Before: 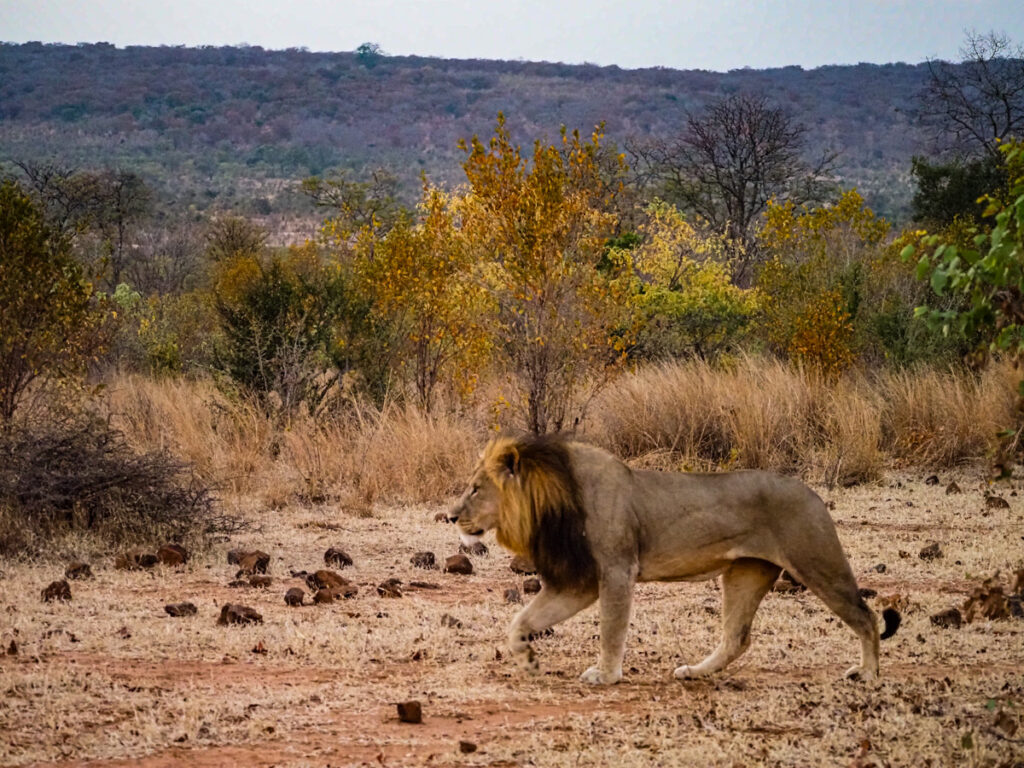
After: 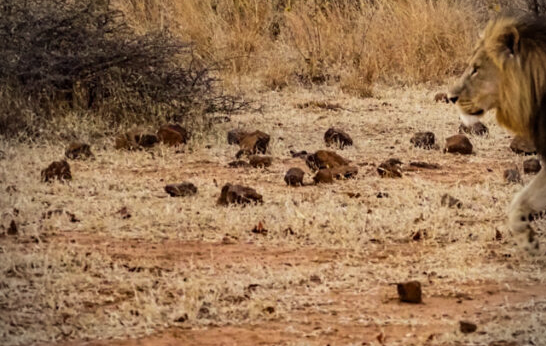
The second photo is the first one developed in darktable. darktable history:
vignetting: on, module defaults
crop and rotate: top 54.778%, right 46.61%, bottom 0.159%
color correction: highlights a* -4.28, highlights b* 6.53
shadows and highlights: shadows 37.27, highlights -28.18, soften with gaussian
